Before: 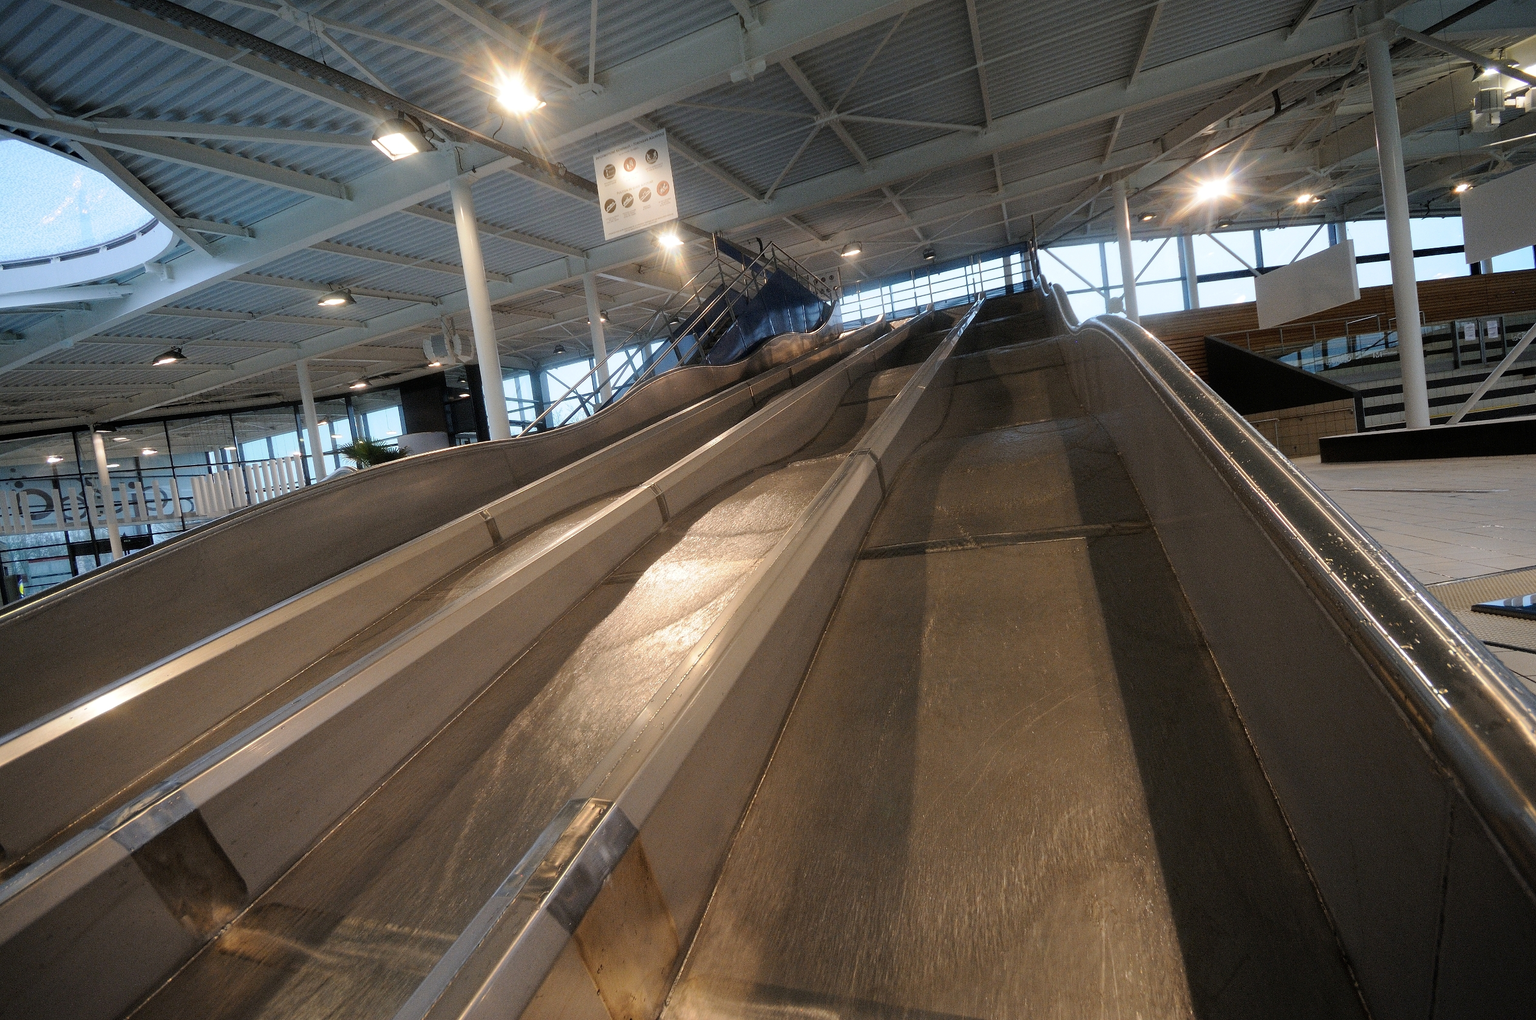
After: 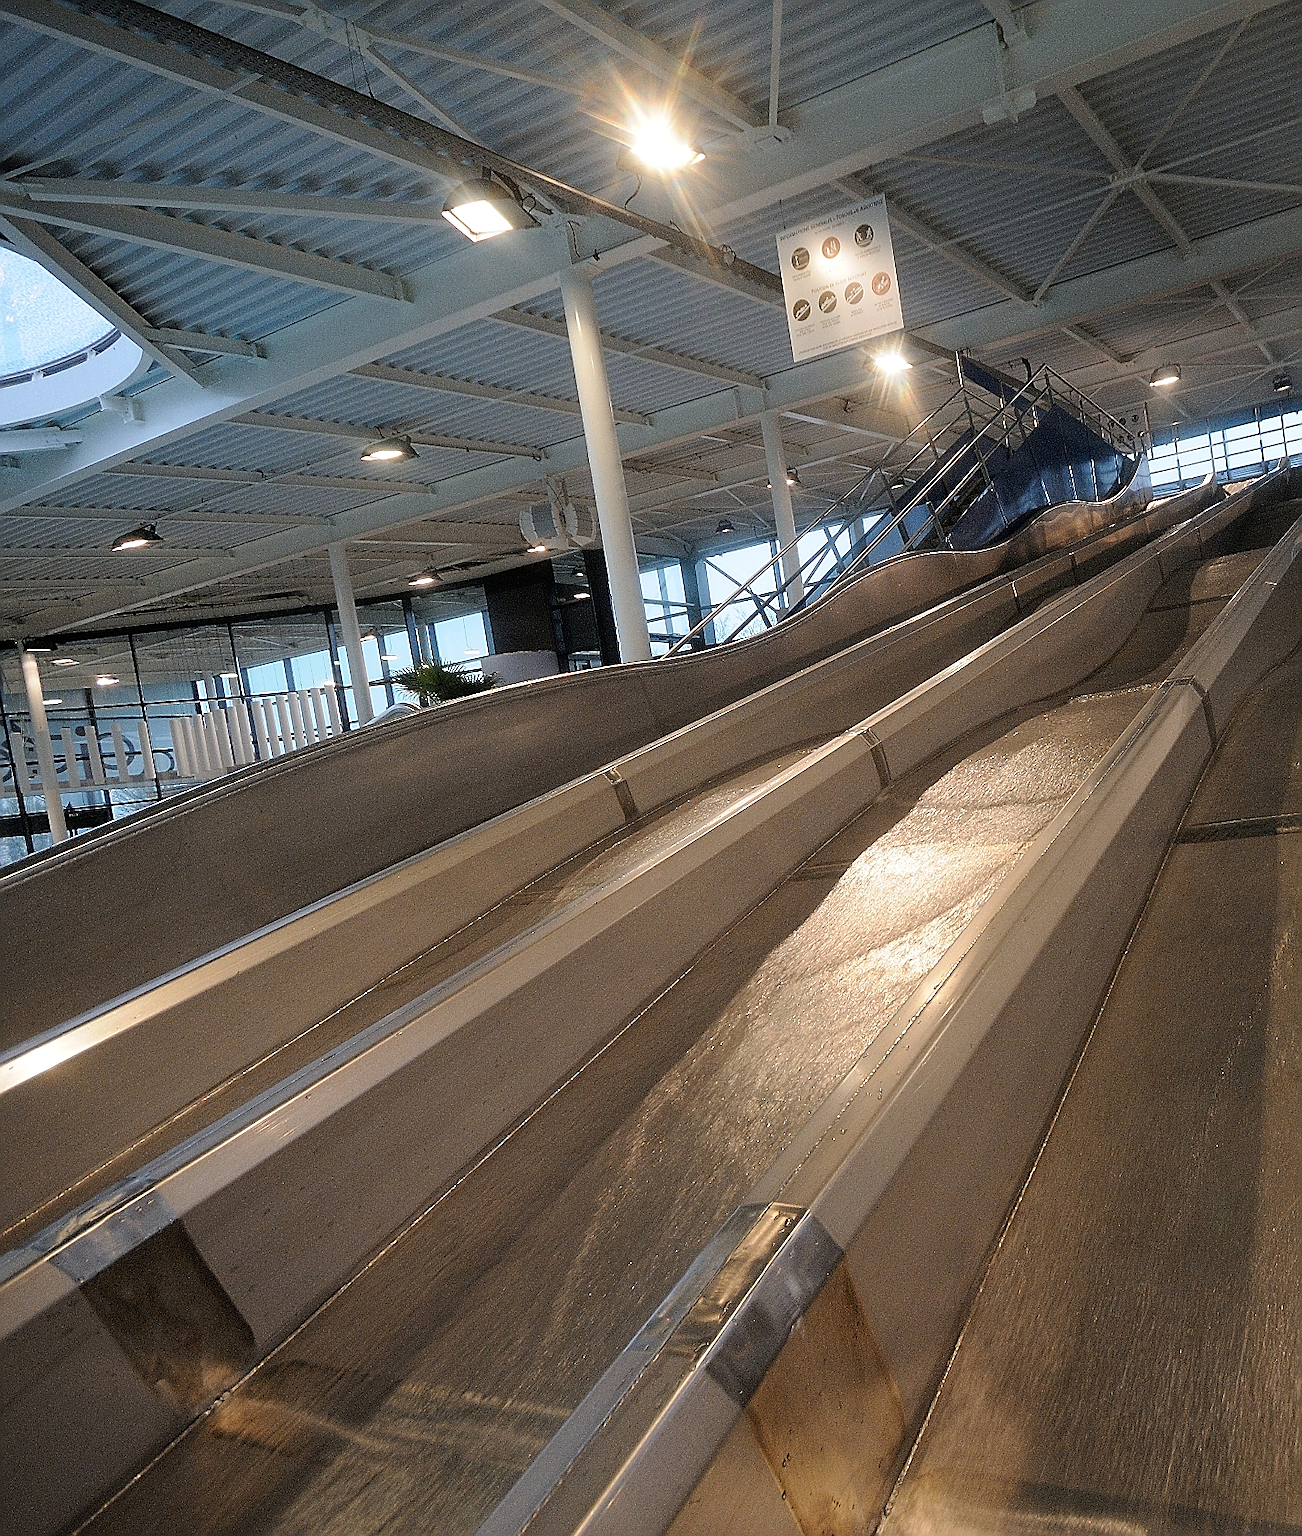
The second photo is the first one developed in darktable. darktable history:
sharpen: radius 1.4, amount 1.25, threshold 0.7
crop: left 5.114%, right 38.589%
